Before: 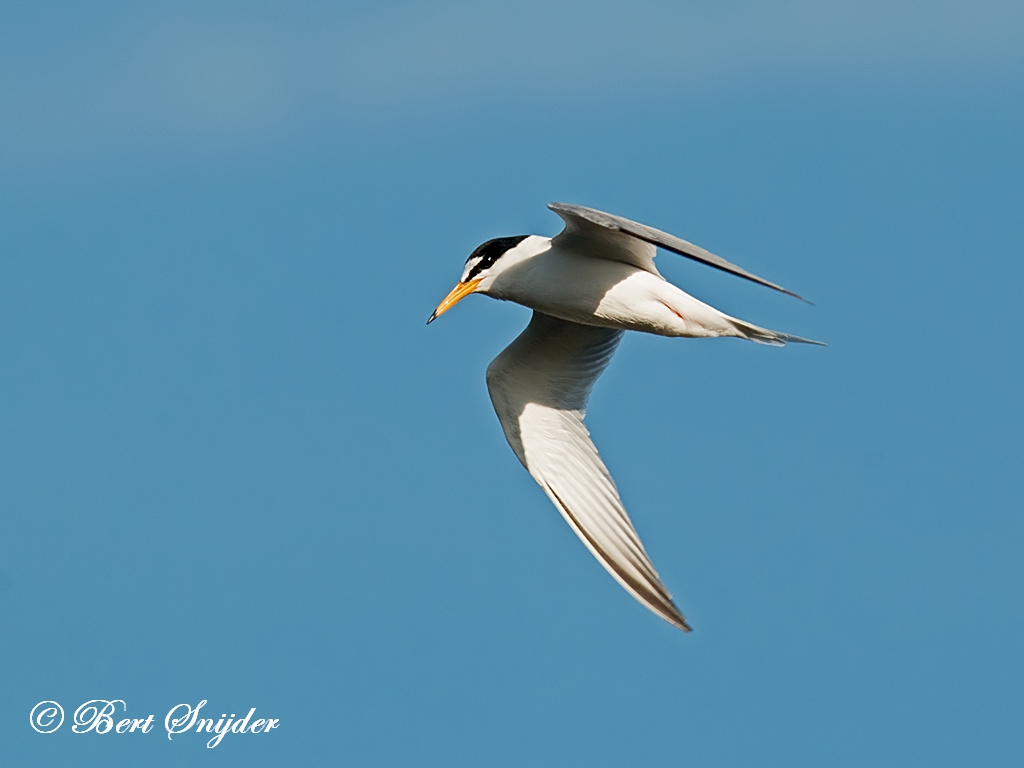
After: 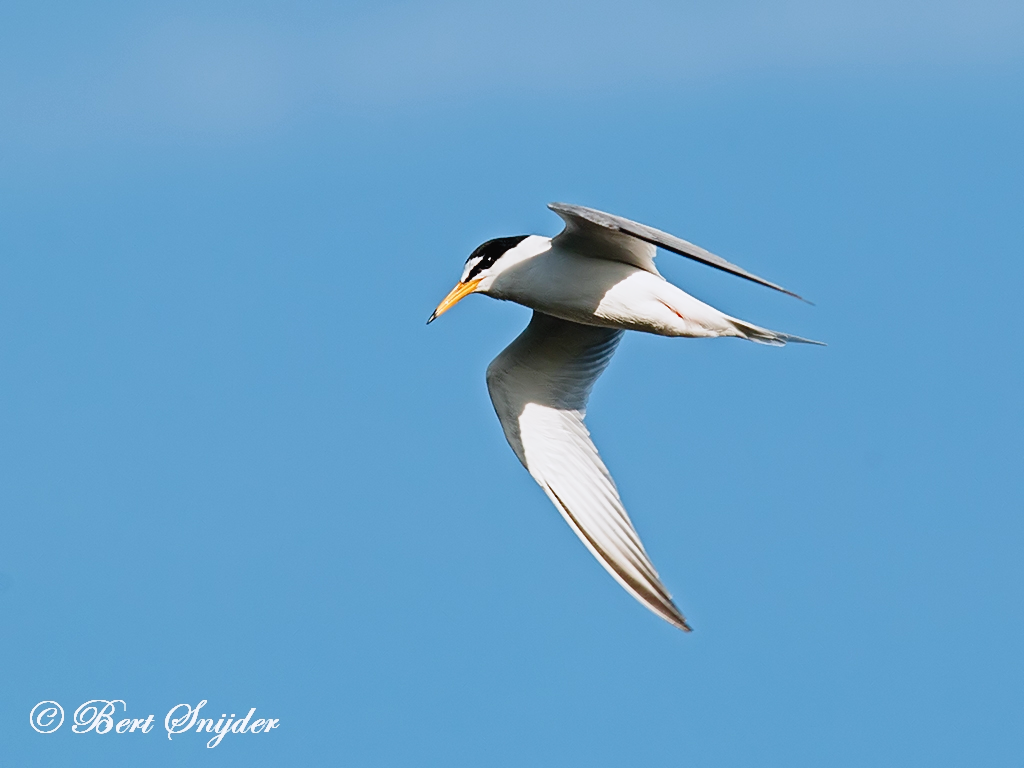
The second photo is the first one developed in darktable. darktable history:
color calibration: gray › normalize channels true, illuminant as shot in camera, x 0.358, y 0.373, temperature 4628.91 K, gamut compression 0.008
tone curve: curves: ch0 [(0, 0.021) (0.049, 0.044) (0.152, 0.14) (0.328, 0.377) (0.473, 0.543) (0.663, 0.734) (0.84, 0.899) (1, 0.969)]; ch1 [(0, 0) (0.302, 0.331) (0.427, 0.433) (0.472, 0.47) (0.502, 0.503) (0.527, 0.524) (0.564, 0.591) (0.602, 0.632) (0.677, 0.701) (0.859, 0.885) (1, 1)]; ch2 [(0, 0) (0.33, 0.301) (0.447, 0.44) (0.487, 0.496) (0.502, 0.516) (0.535, 0.563) (0.565, 0.6) (0.618, 0.629) (1, 1)], preserve colors none
